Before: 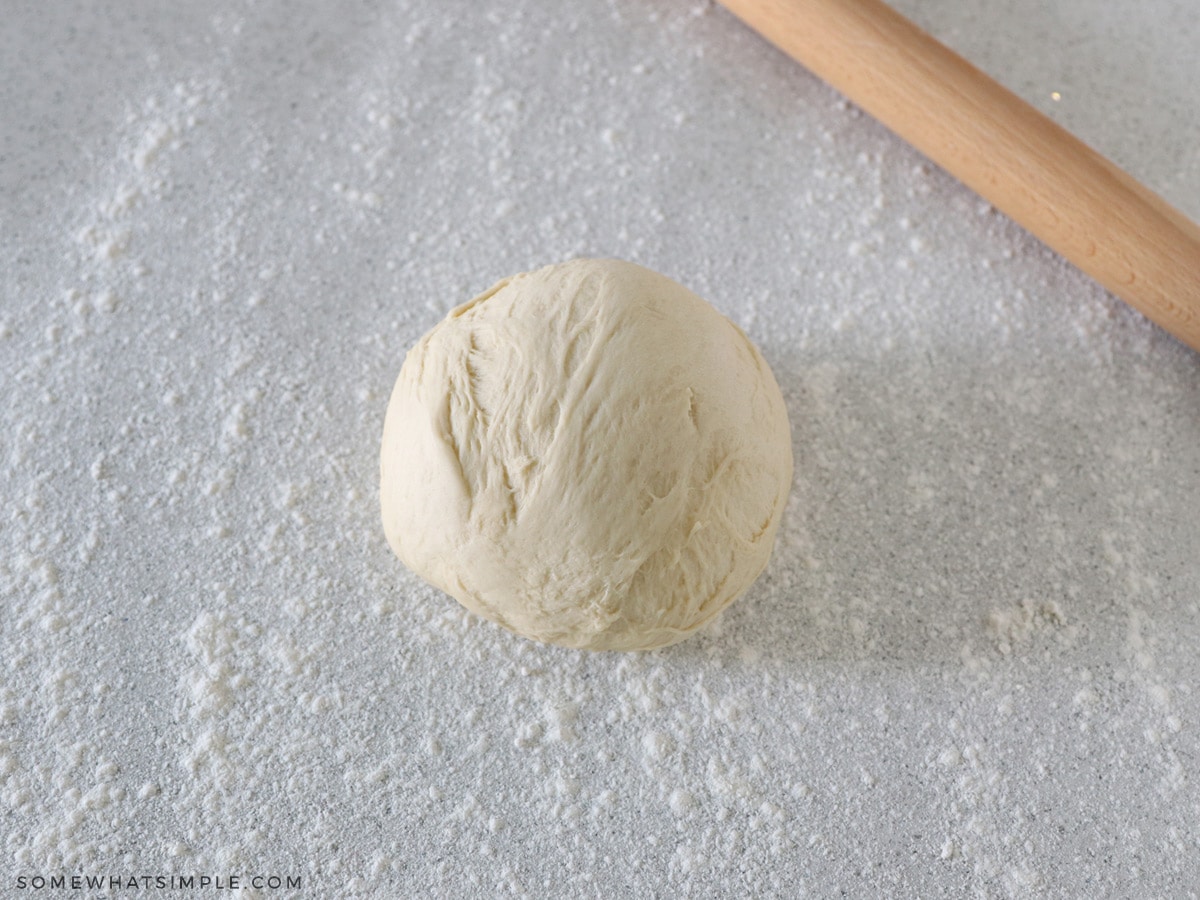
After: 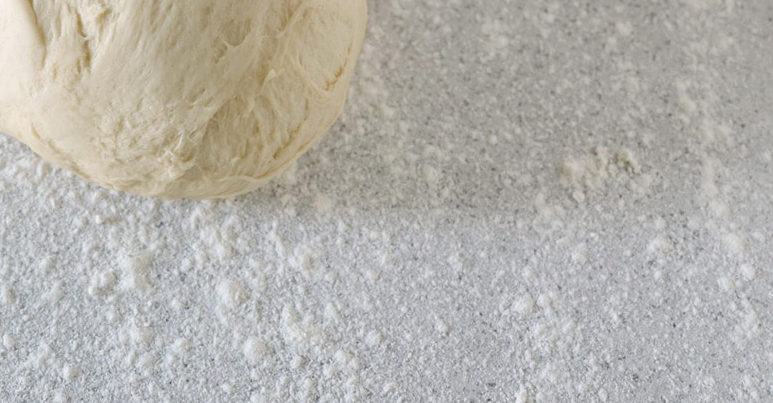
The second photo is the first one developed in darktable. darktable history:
contrast brightness saturation: contrast 0.1, brightness 0.02, saturation 0.02
crop and rotate: left 35.509%, top 50.238%, bottom 4.934%
